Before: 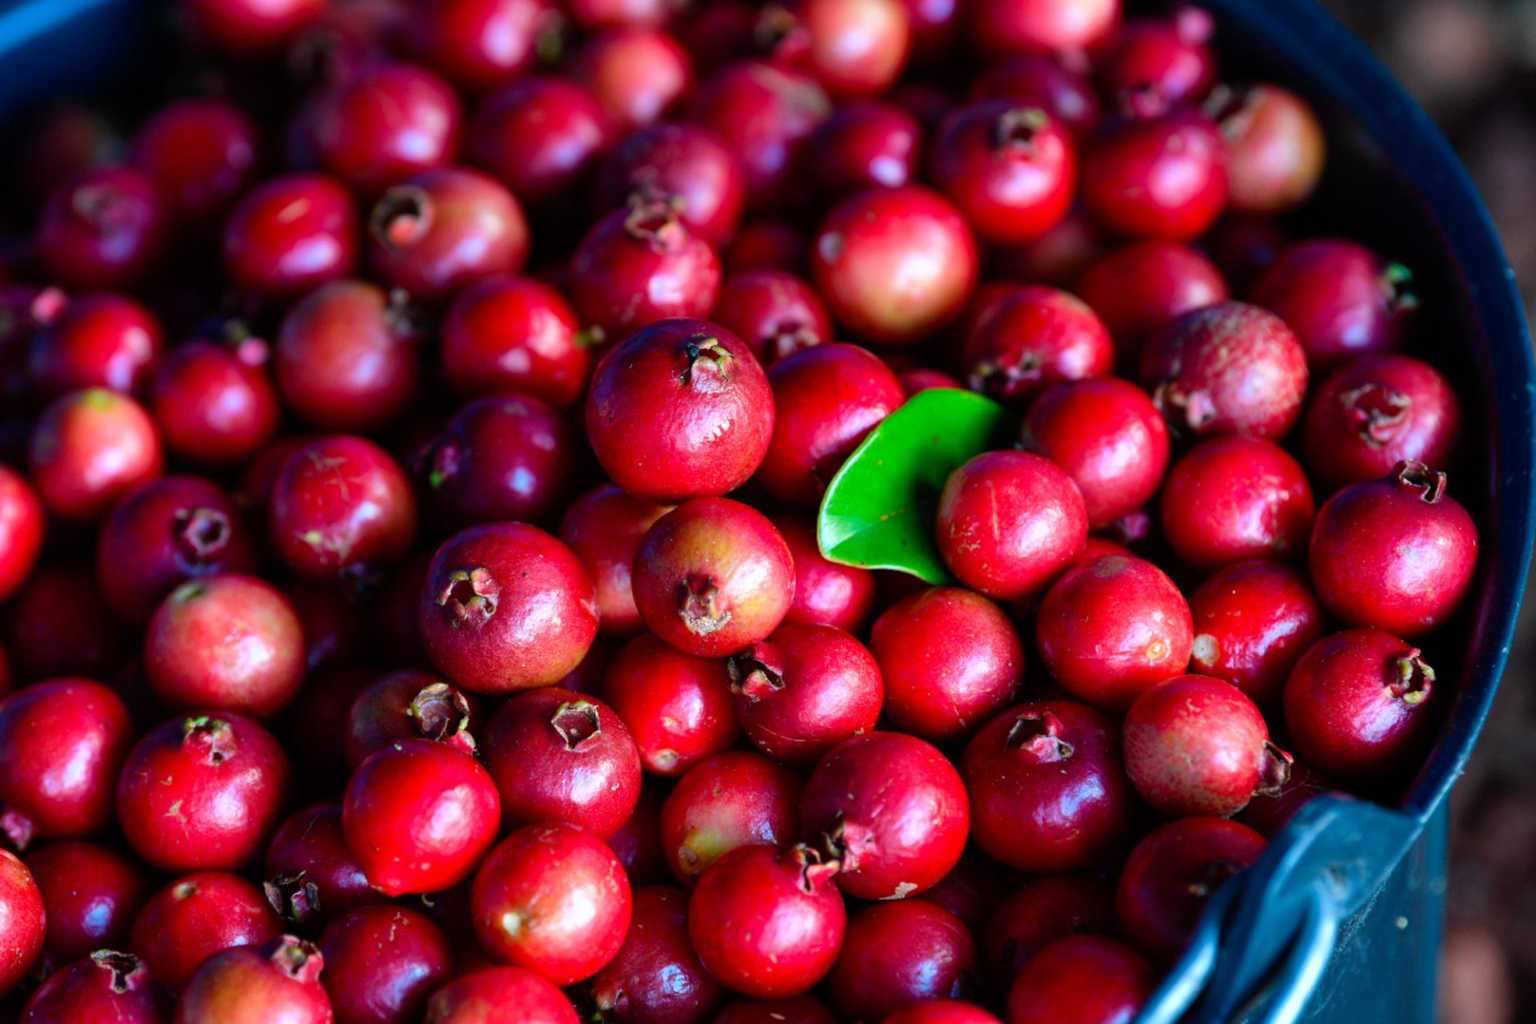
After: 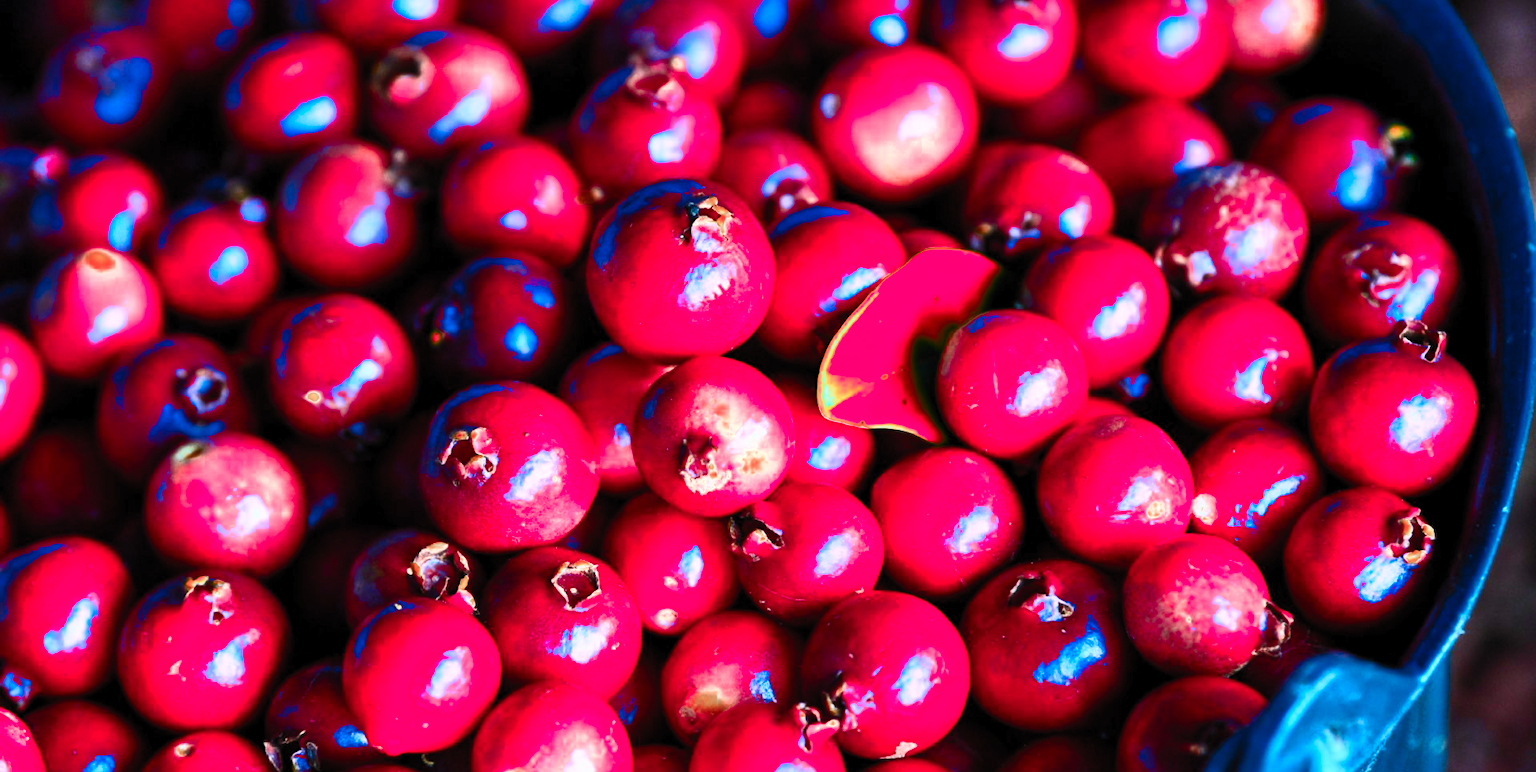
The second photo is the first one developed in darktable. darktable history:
crop: top 13.77%, bottom 10.802%
color zones: curves: ch0 [(0.006, 0.385) (0.143, 0.563) (0.243, 0.321) (0.352, 0.464) (0.516, 0.456) (0.625, 0.5) (0.75, 0.5) (0.875, 0.5)]; ch1 [(0, 0.5) (0.134, 0.504) (0.246, 0.463) (0.421, 0.515) (0.5, 0.56) (0.625, 0.5) (0.75, 0.5) (0.875, 0.5)]; ch2 [(0, 0.5) (0.131, 0.426) (0.307, 0.289) (0.38, 0.188) (0.513, 0.216) (0.625, 0.548) (0.75, 0.468) (0.838, 0.396) (0.971, 0.311)]
contrast brightness saturation: contrast 0.842, brightness 0.601, saturation 0.603
exposure: exposure 0.375 EV, compensate highlight preservation false
tone equalizer: on, module defaults
filmic rgb: middle gray luminance 18.04%, black relative exposure -7.52 EV, white relative exposure 8.44 EV, threshold 3.05 EV, target black luminance 0%, hardness 2.23, latitude 18.36%, contrast 0.869, highlights saturation mix 5%, shadows ↔ highlights balance 10.24%, preserve chrominance max RGB, color science v6 (2022), contrast in shadows safe, contrast in highlights safe, enable highlight reconstruction true
